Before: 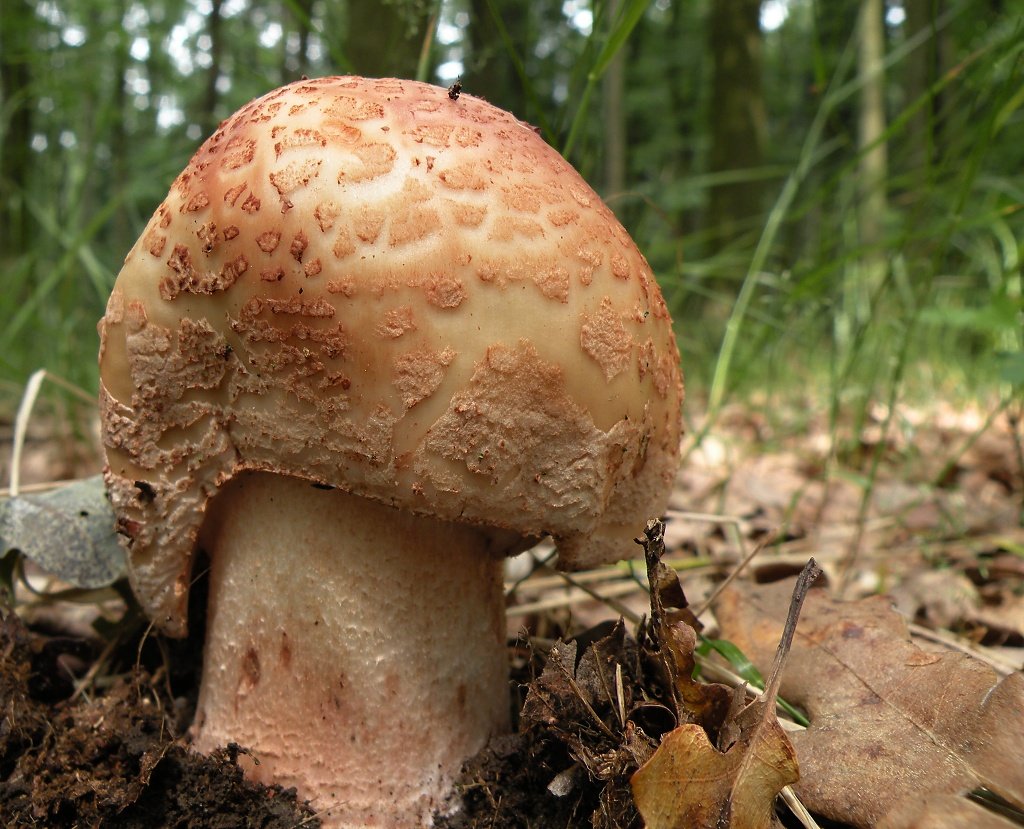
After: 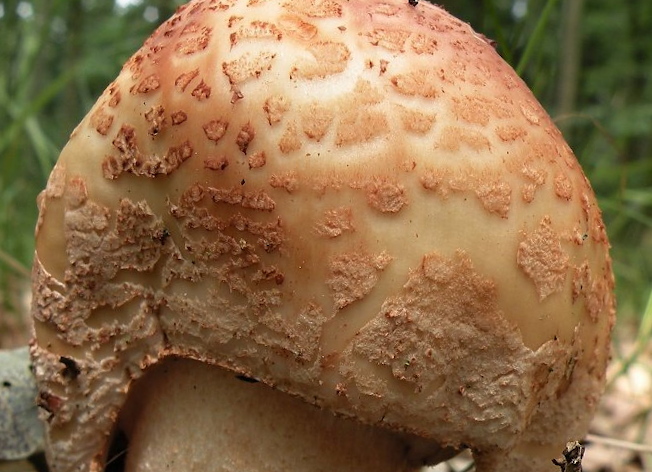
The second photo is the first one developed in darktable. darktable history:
crop and rotate: angle -5.24°, left 2.184%, top 6.653%, right 27.143%, bottom 30.169%
